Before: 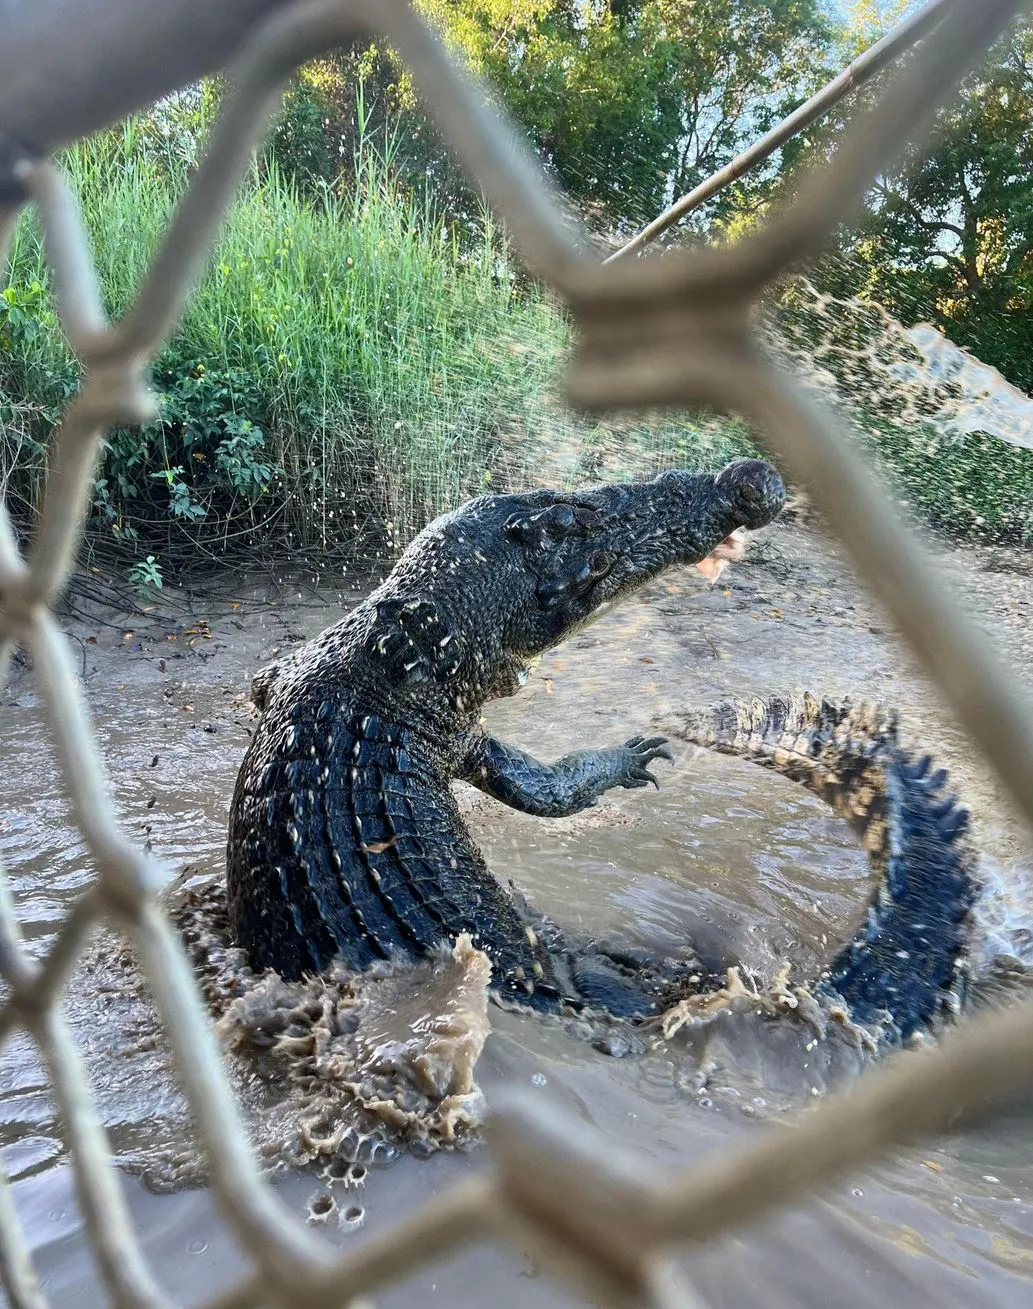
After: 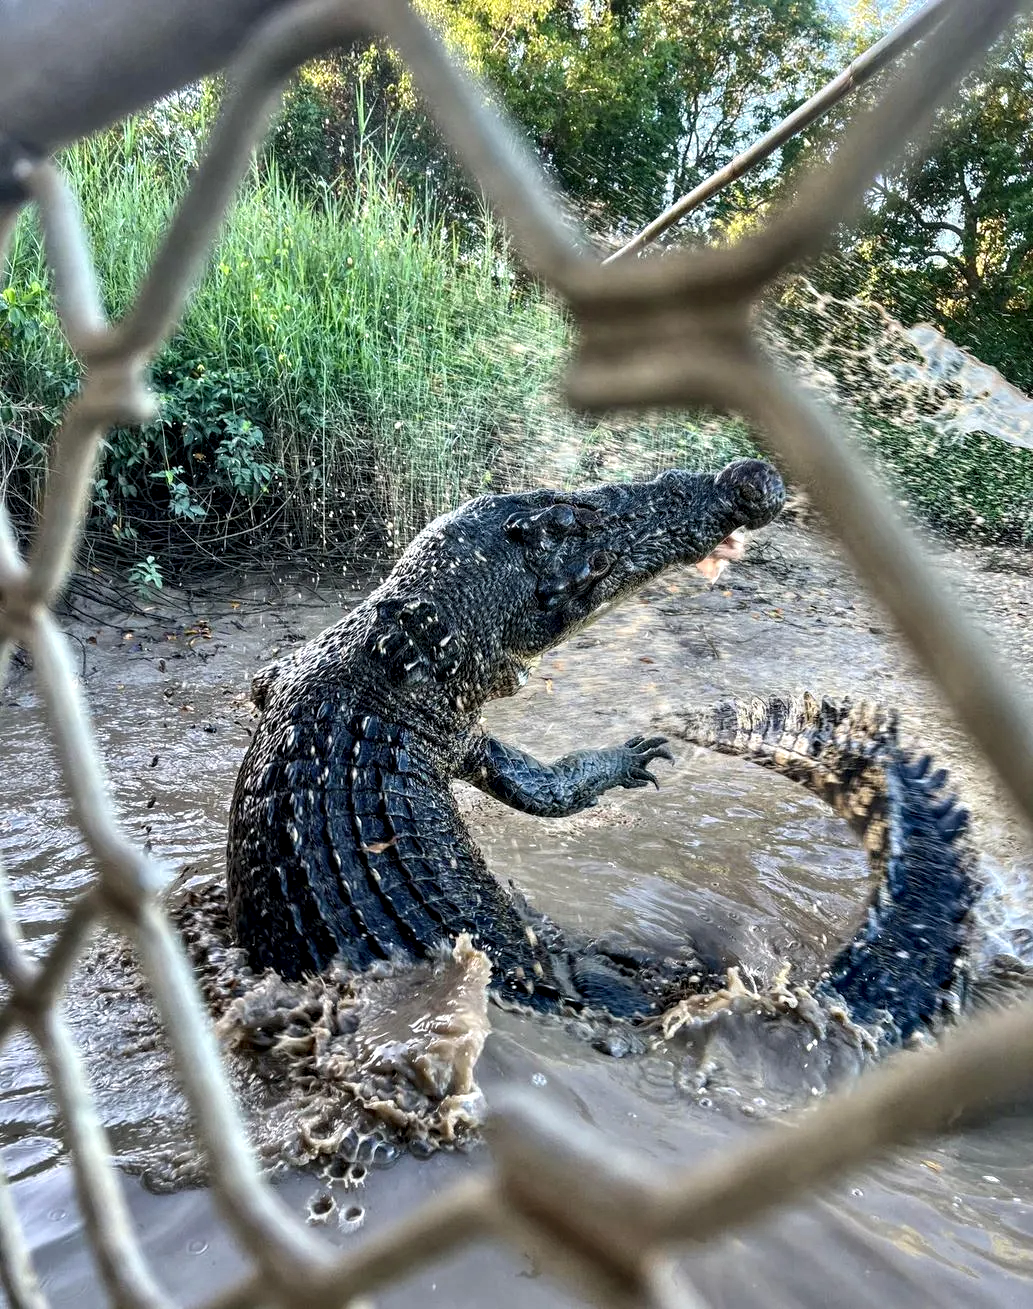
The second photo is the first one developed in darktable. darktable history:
contrast equalizer: y [[0.531, 0.548, 0.559, 0.557, 0.544, 0.527], [0.5 ×6], [0.5 ×6], [0 ×6], [0 ×6]]
local contrast: on, module defaults
